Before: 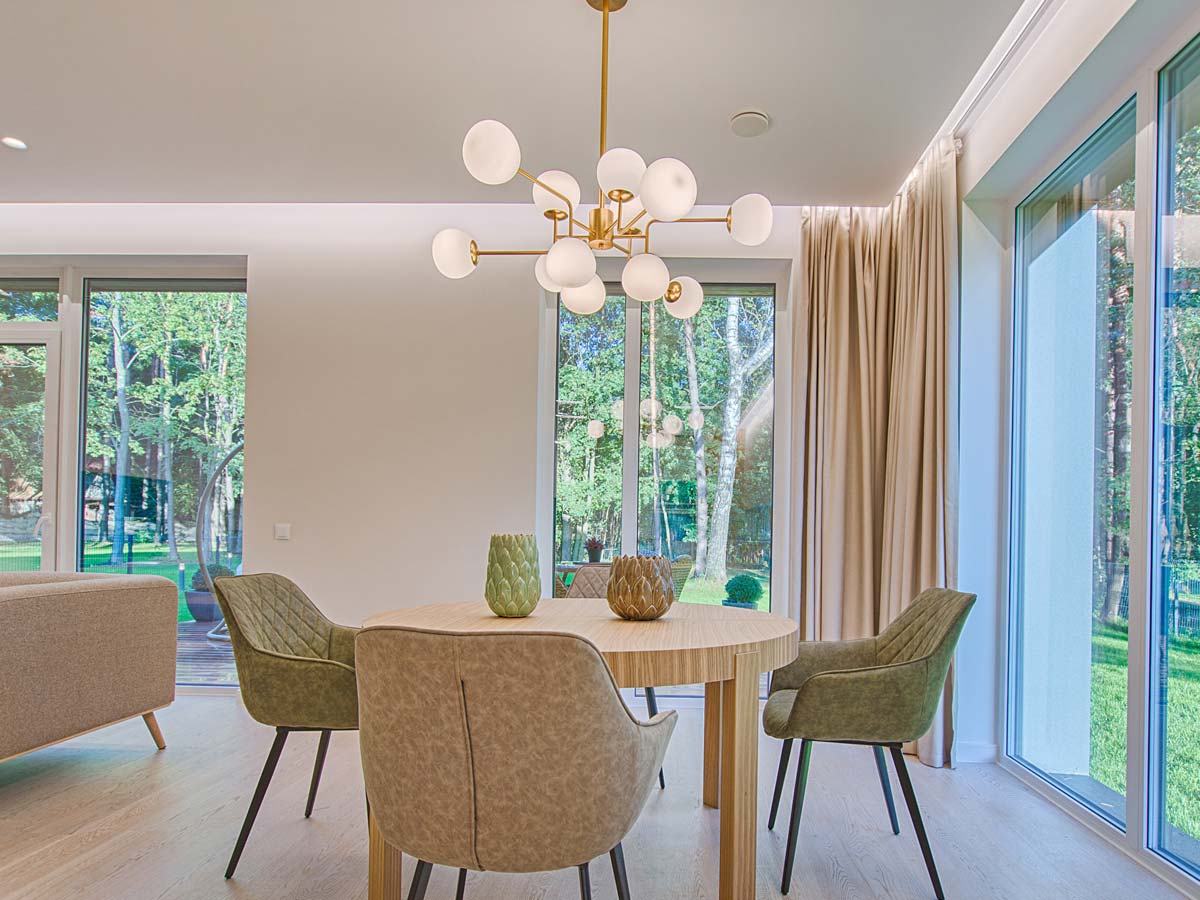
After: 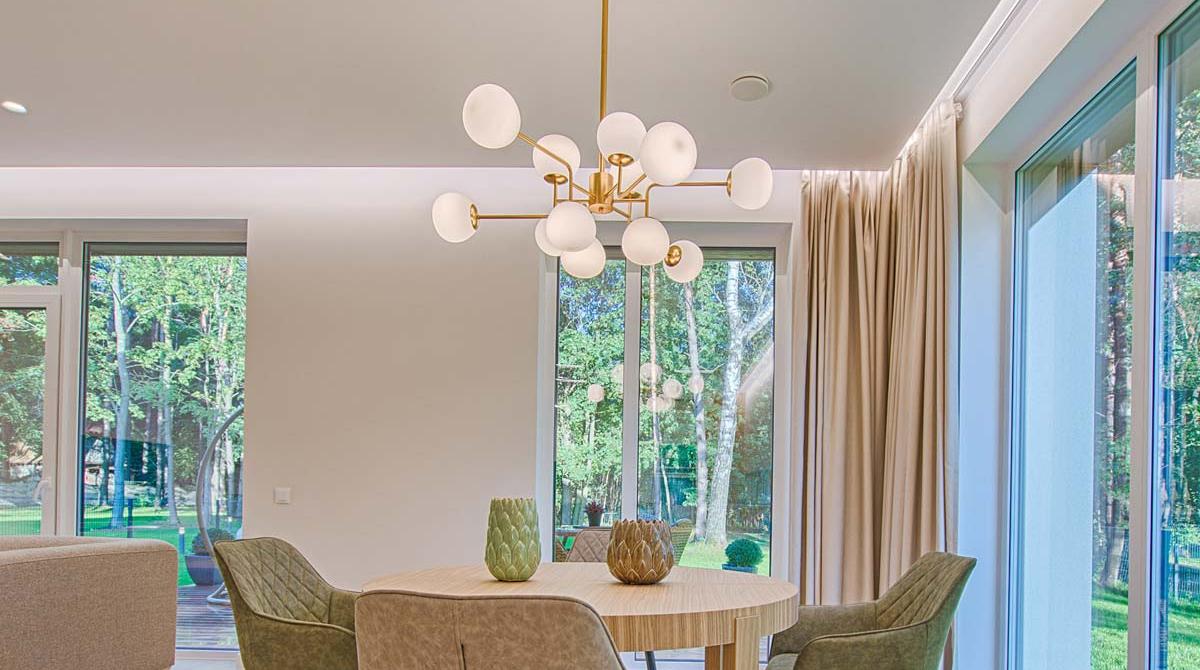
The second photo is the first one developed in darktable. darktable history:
crop: top 4.09%, bottom 21.404%
